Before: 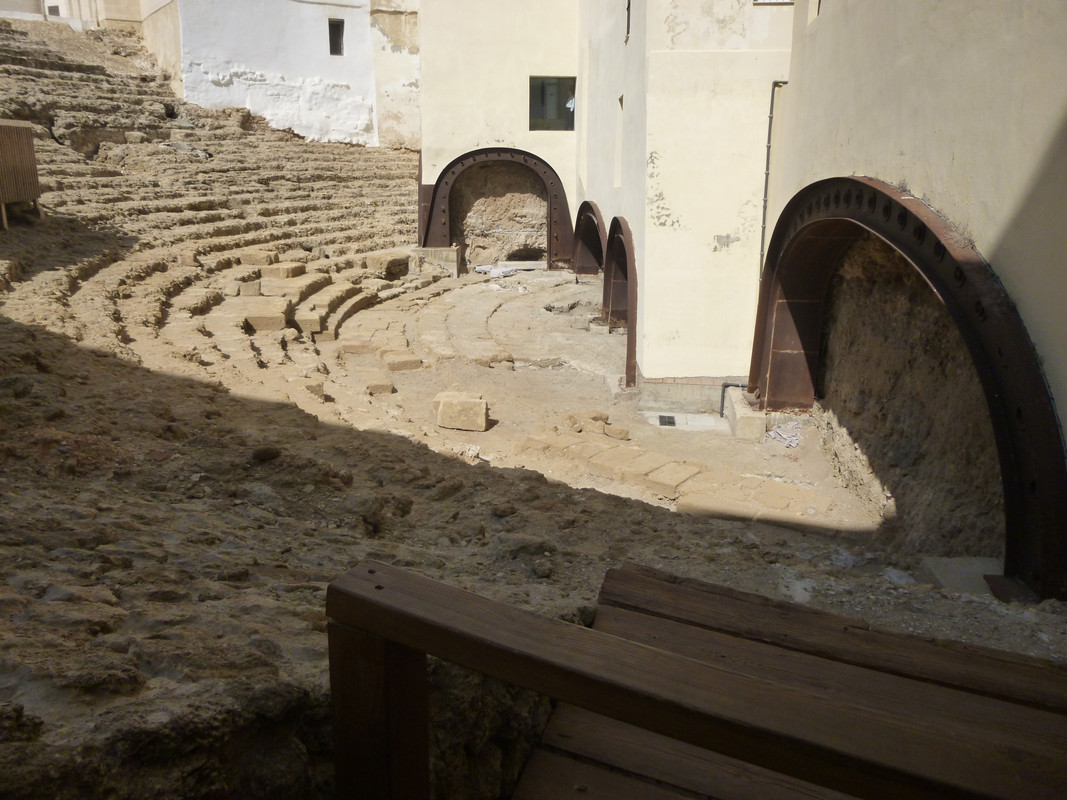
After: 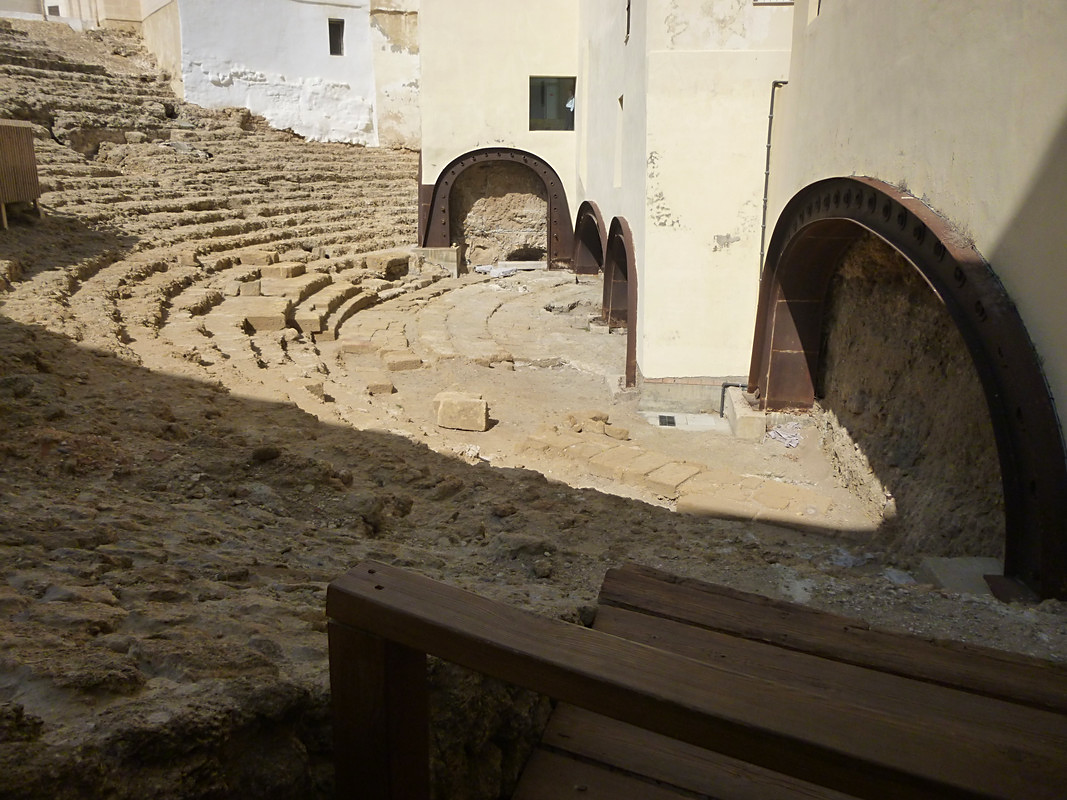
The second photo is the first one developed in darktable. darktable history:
sharpen: radius 1.904, amount 0.393, threshold 1.439
color calibration: output colorfulness [0, 0.315, 0, 0], gray › normalize channels true, illuminant same as pipeline (D50), adaptation none (bypass), x 0.333, y 0.333, temperature 5020.12 K, gamut compression 0.001
tone equalizer: smoothing diameter 2.14%, edges refinement/feathering 20.86, mask exposure compensation -1.57 EV, filter diffusion 5
